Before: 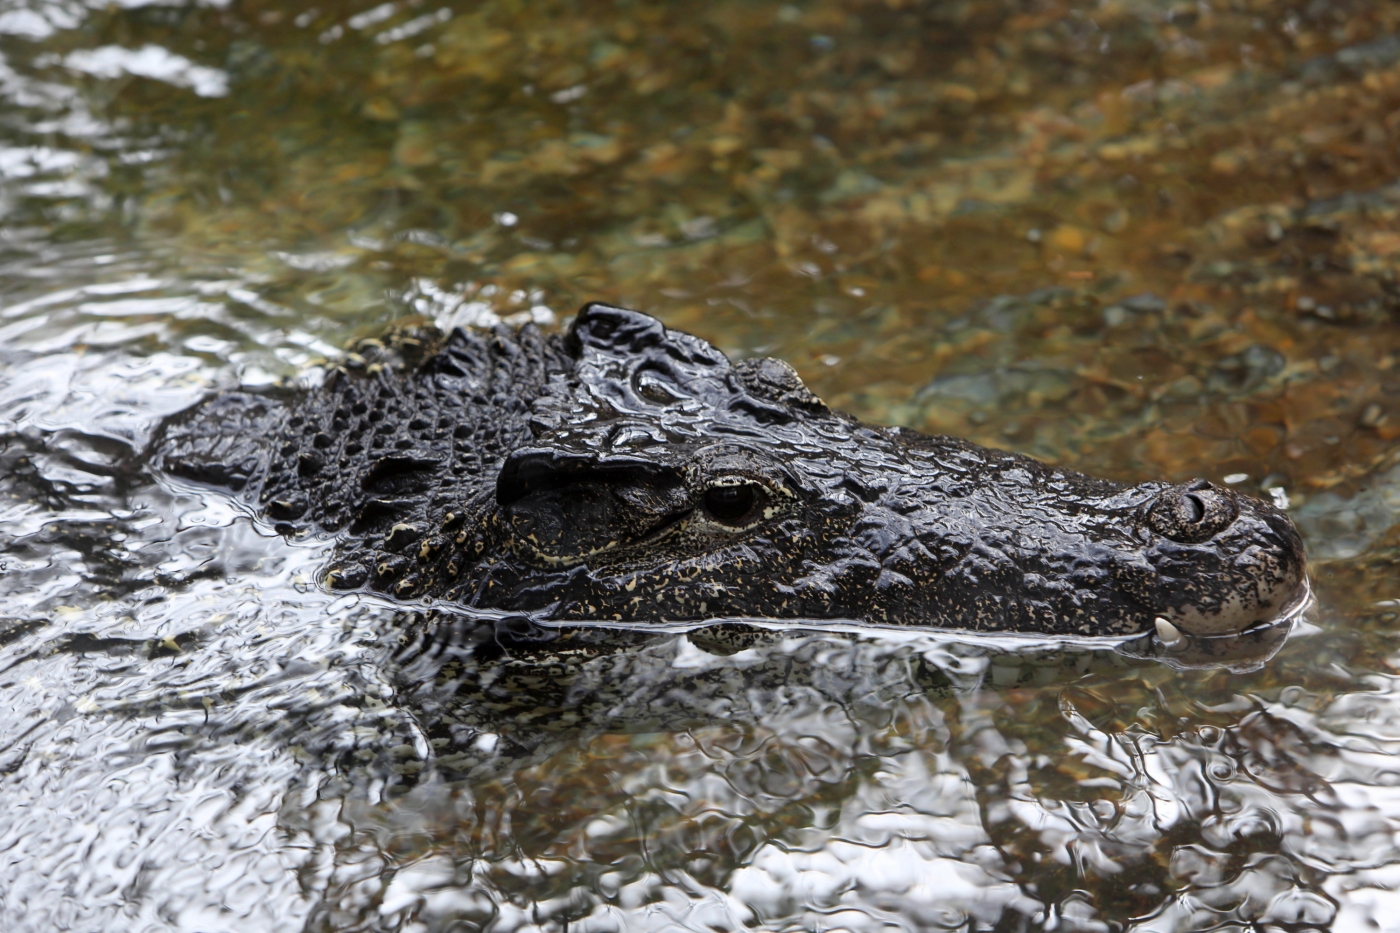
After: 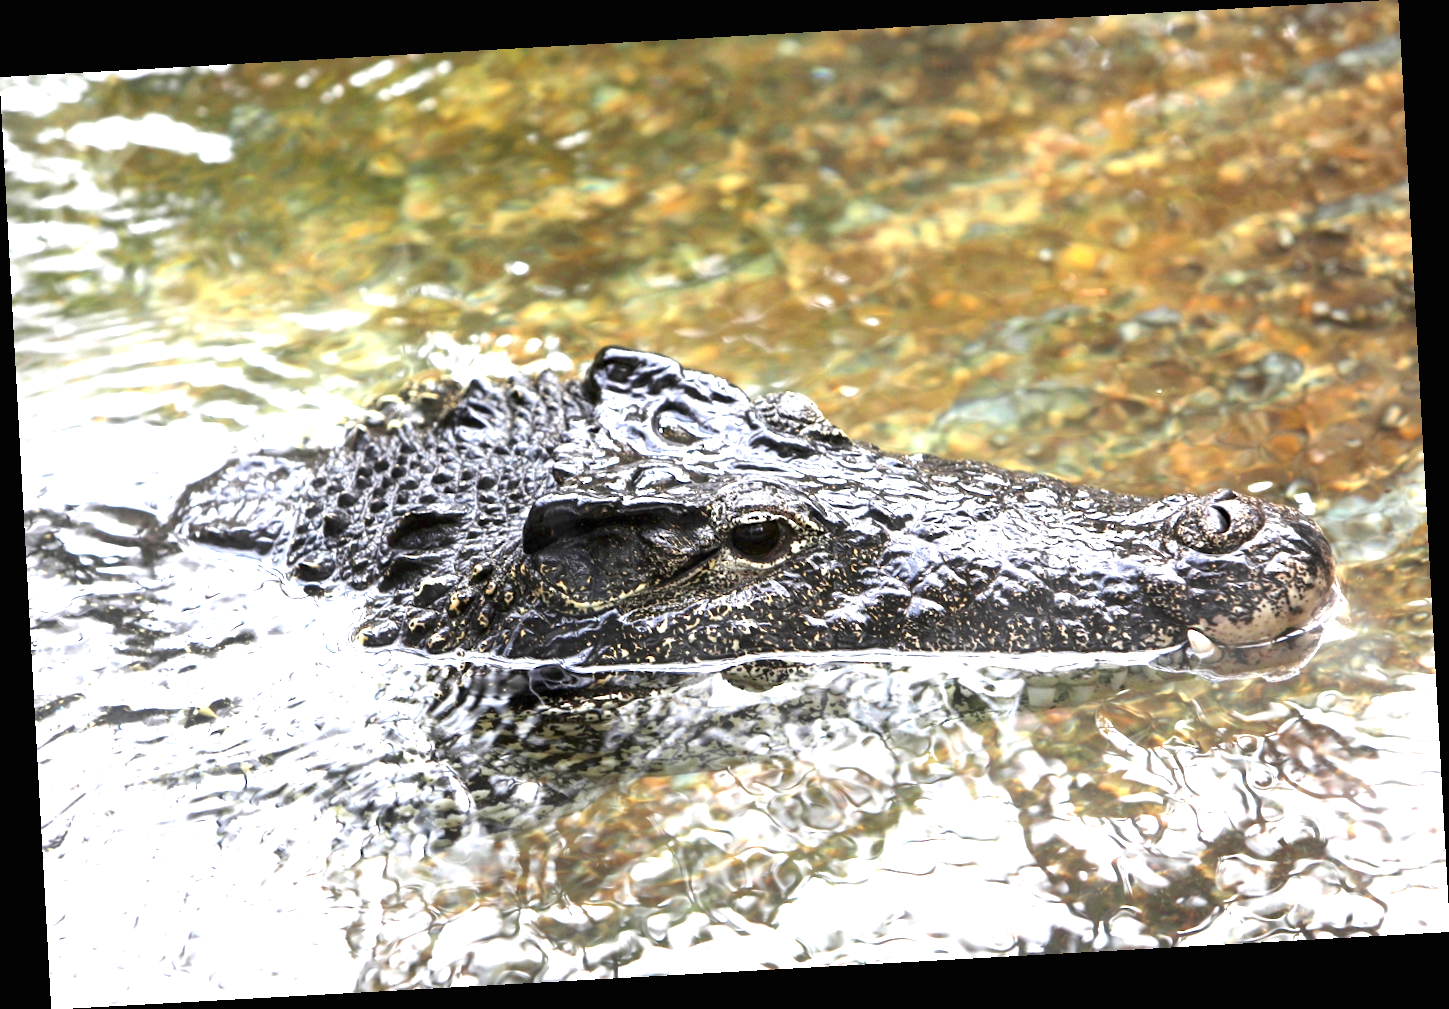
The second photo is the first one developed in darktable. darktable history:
exposure: black level correction 0, exposure 2.088 EV, compensate exposure bias true, compensate highlight preservation false
rotate and perspective: rotation -3.18°, automatic cropping off
